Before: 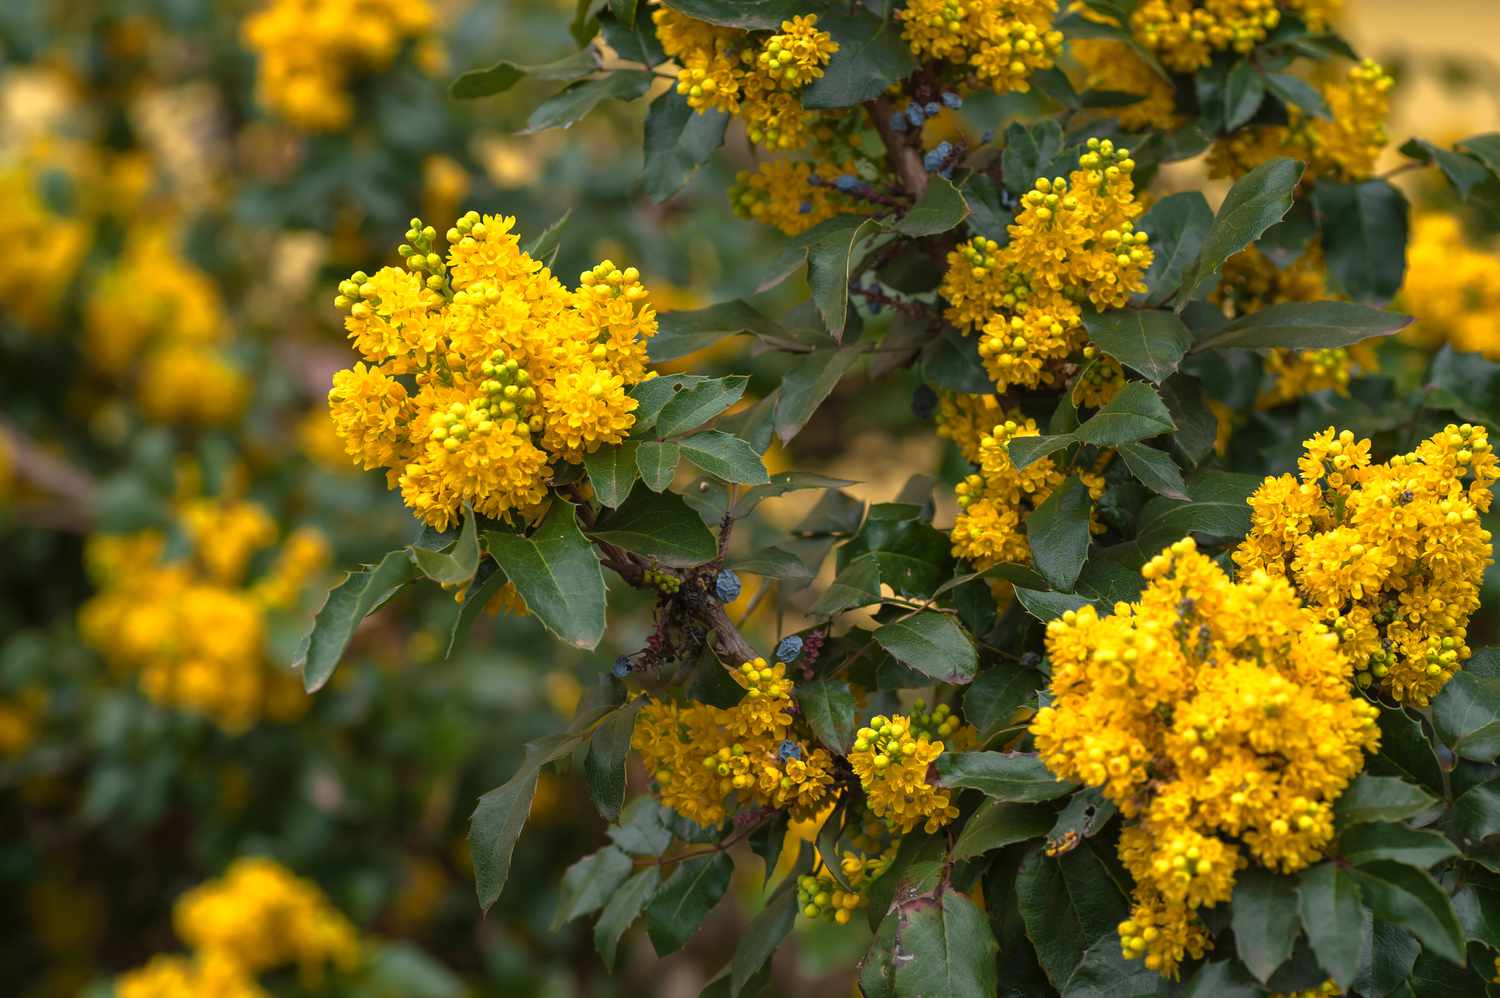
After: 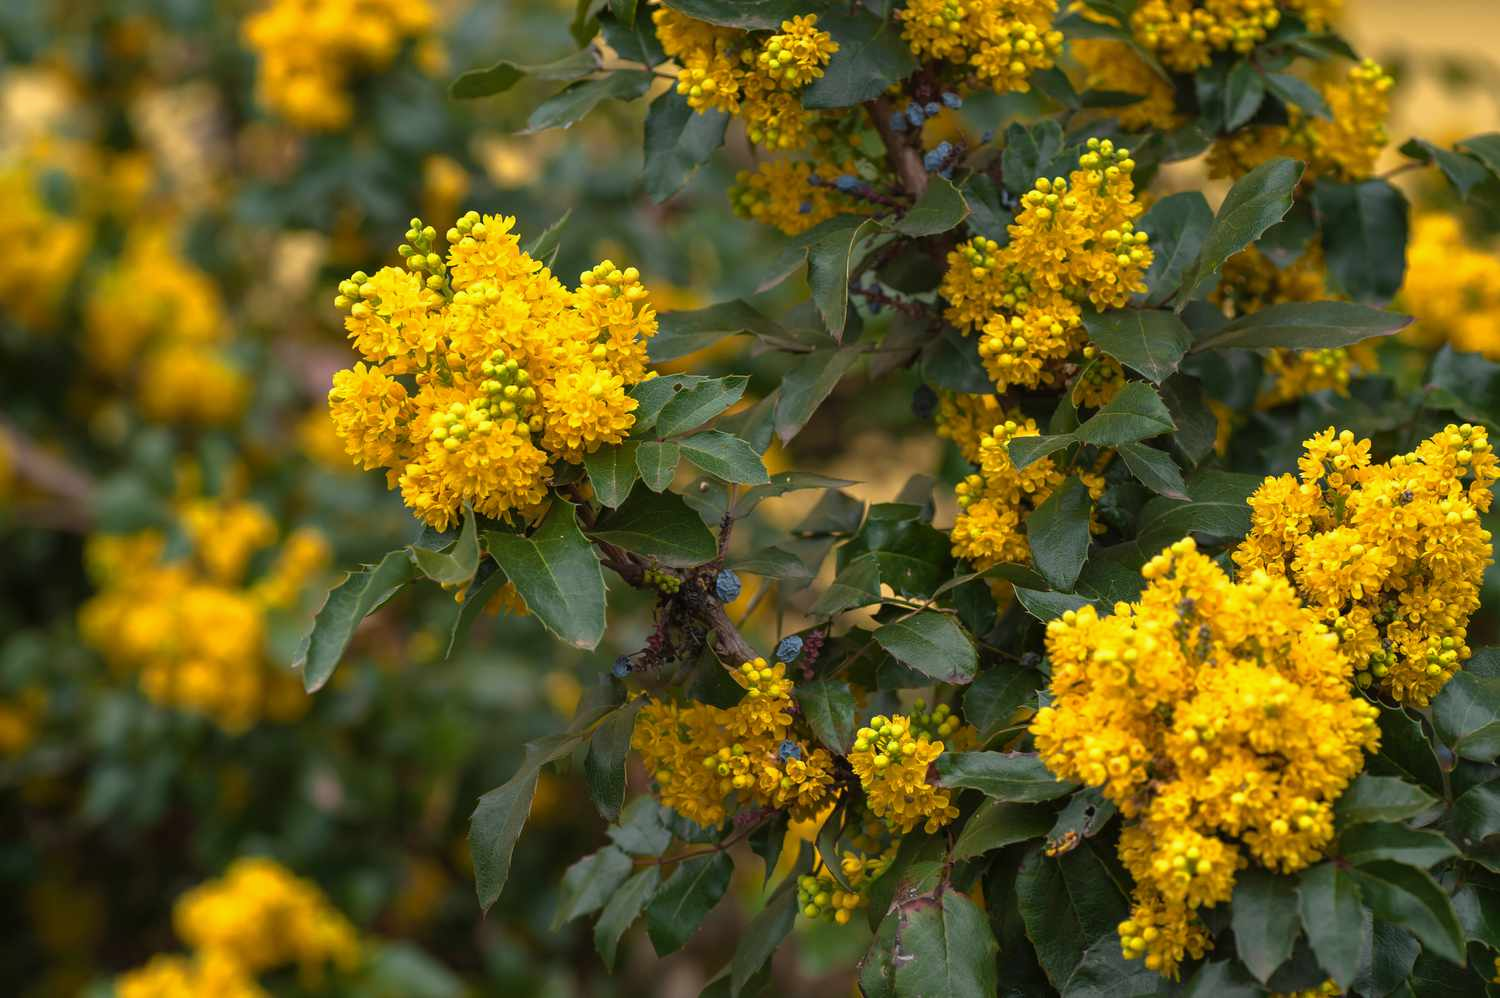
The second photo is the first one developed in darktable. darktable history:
exposure: exposure -0.071 EV, compensate highlight preservation false
